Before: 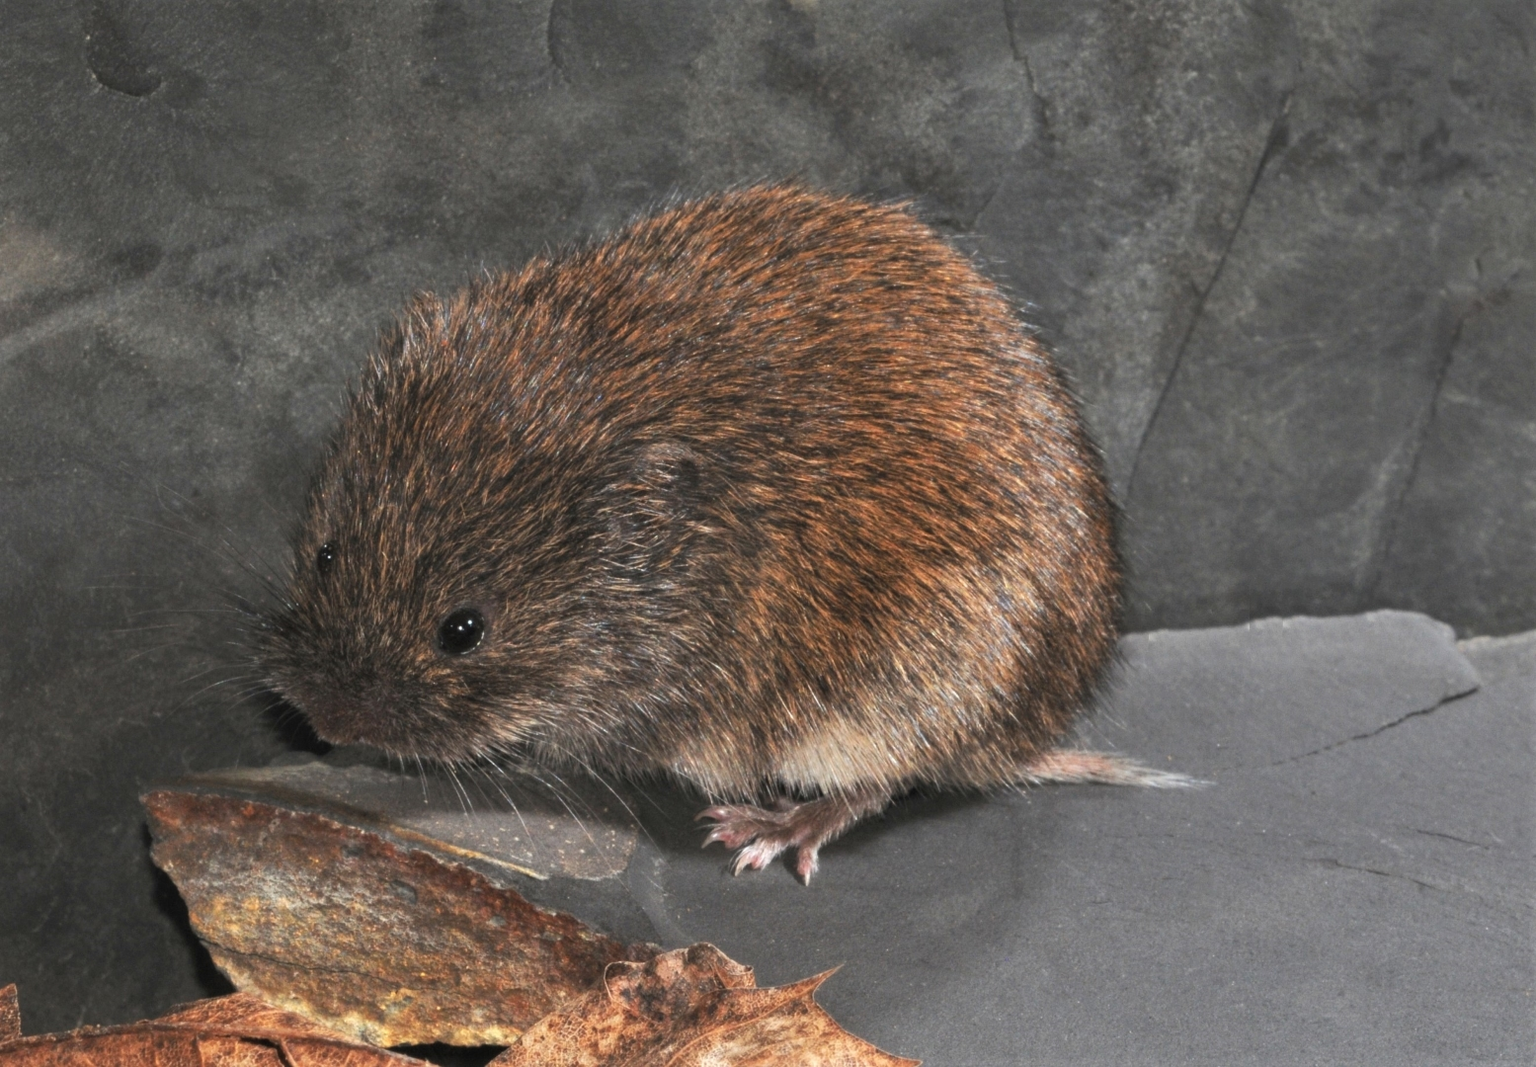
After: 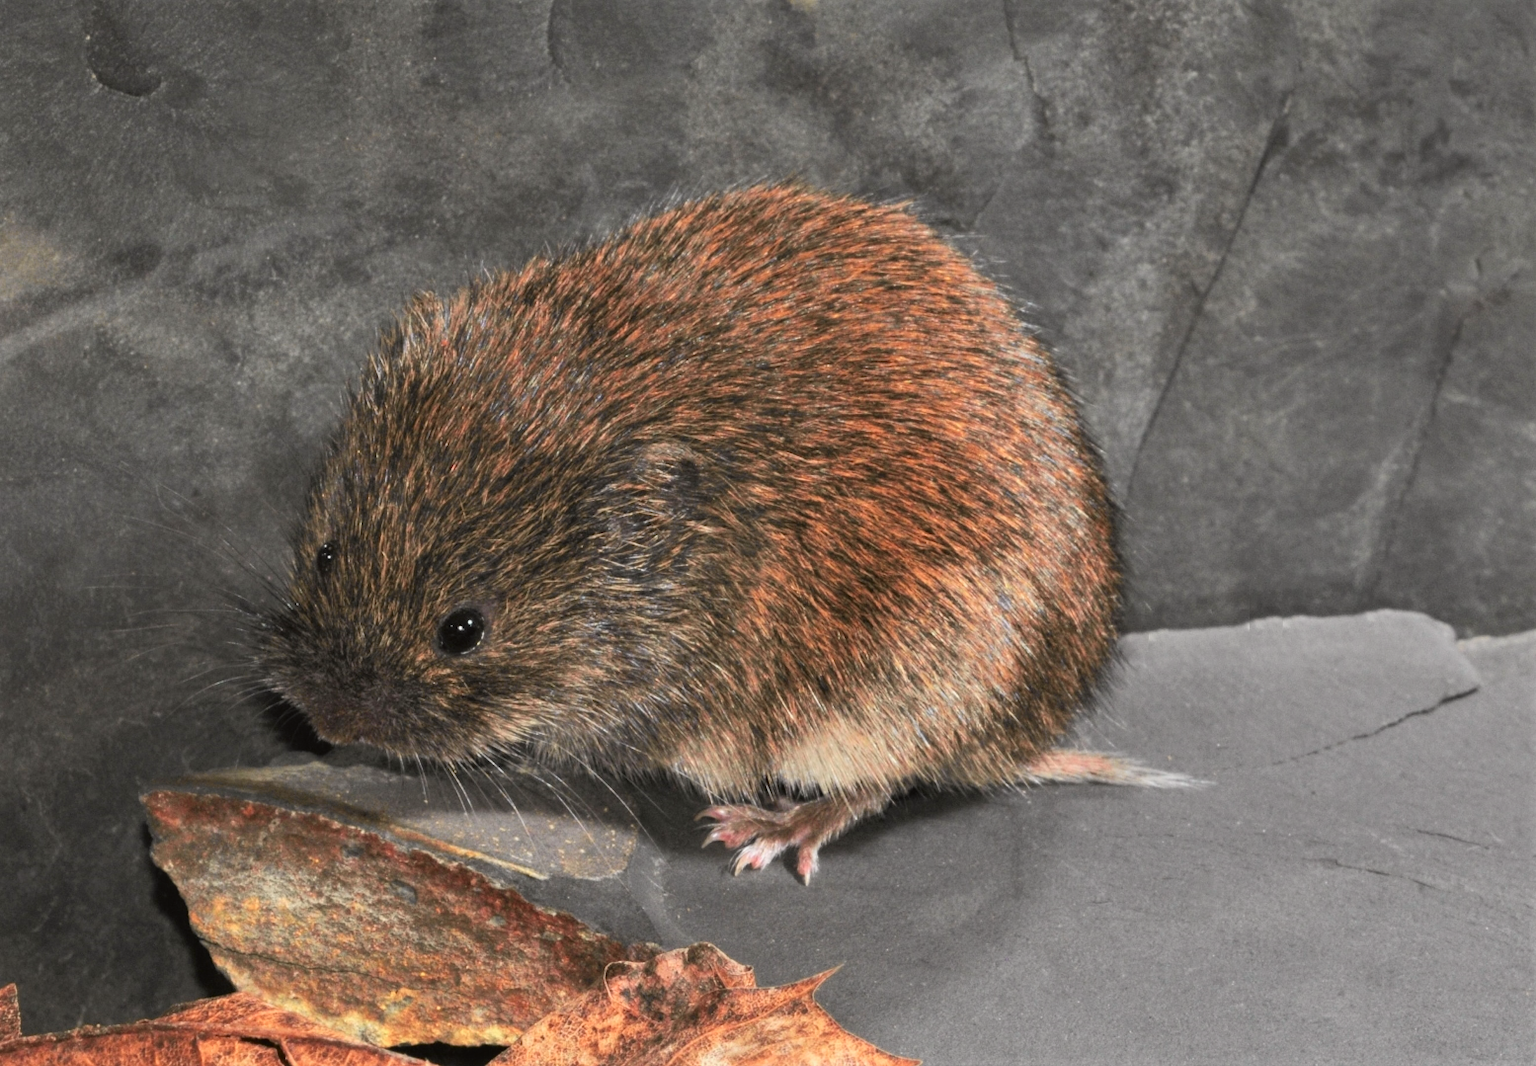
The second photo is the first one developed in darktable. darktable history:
tone curve: curves: ch0 [(0, 0.019) (0.066, 0.043) (0.189, 0.182) (0.368, 0.407) (0.501, 0.564) (0.677, 0.729) (0.851, 0.861) (0.997, 0.959)]; ch1 [(0, 0) (0.187, 0.121) (0.388, 0.346) (0.437, 0.409) (0.474, 0.472) (0.499, 0.501) (0.514, 0.515) (0.542, 0.557) (0.645, 0.686) (0.812, 0.856) (1, 1)]; ch2 [(0, 0) (0.246, 0.214) (0.421, 0.427) (0.459, 0.484) (0.5, 0.504) (0.518, 0.523) (0.529, 0.548) (0.56, 0.576) (0.607, 0.63) (0.744, 0.734) (0.867, 0.821) (0.993, 0.889)], color space Lab, independent channels, preserve colors none
